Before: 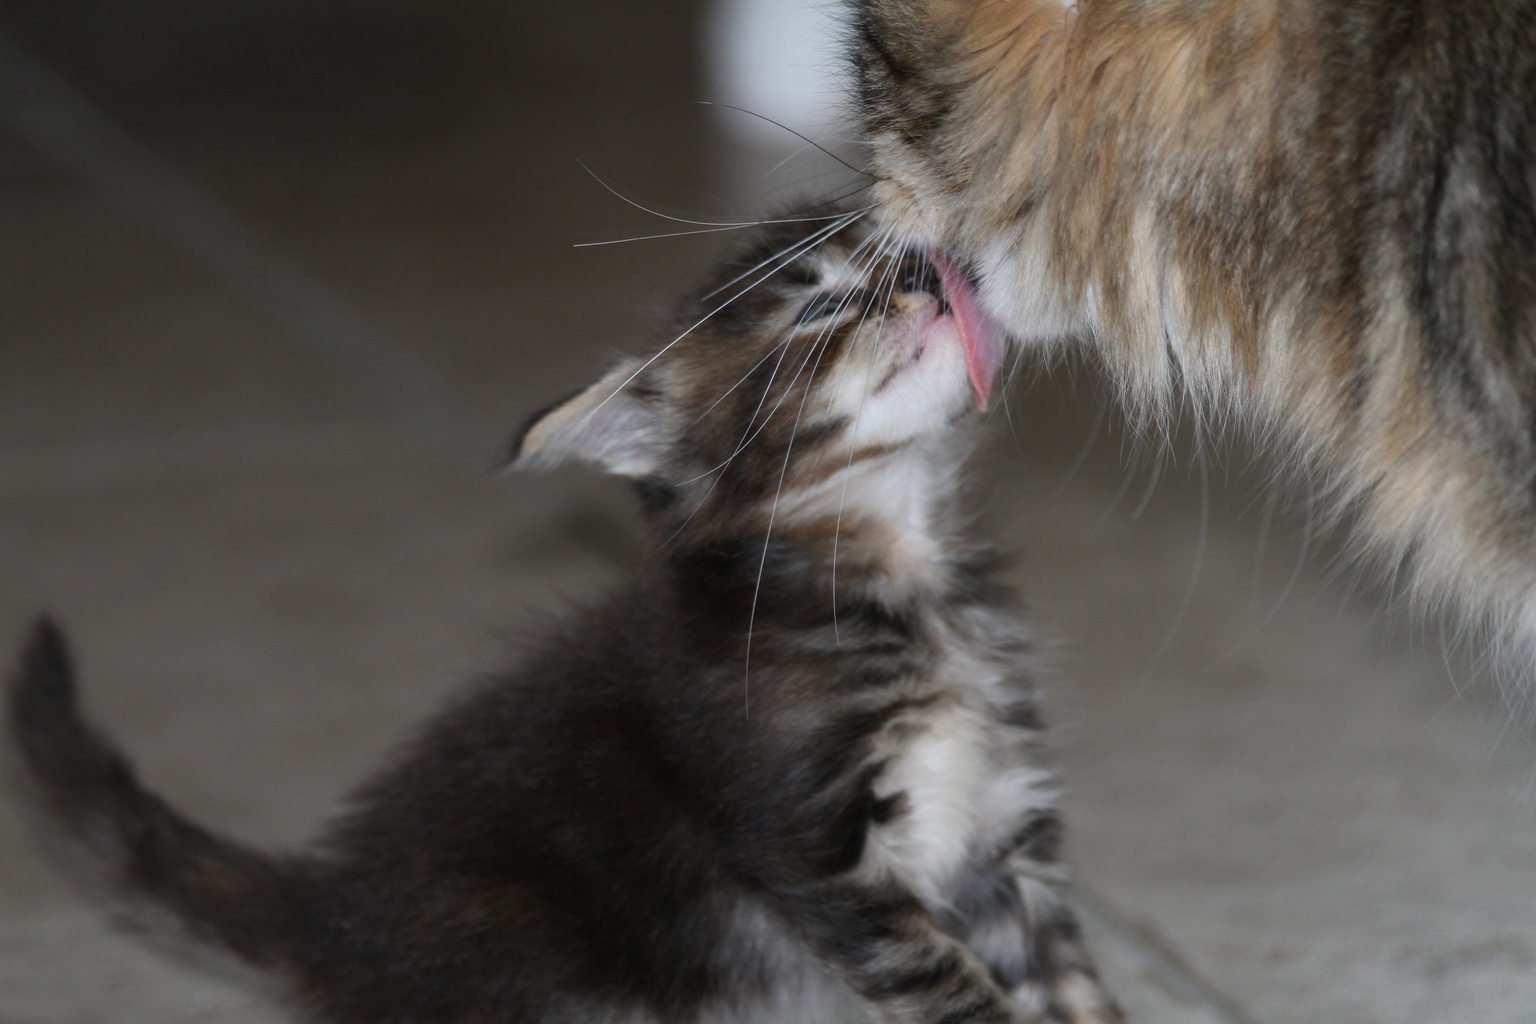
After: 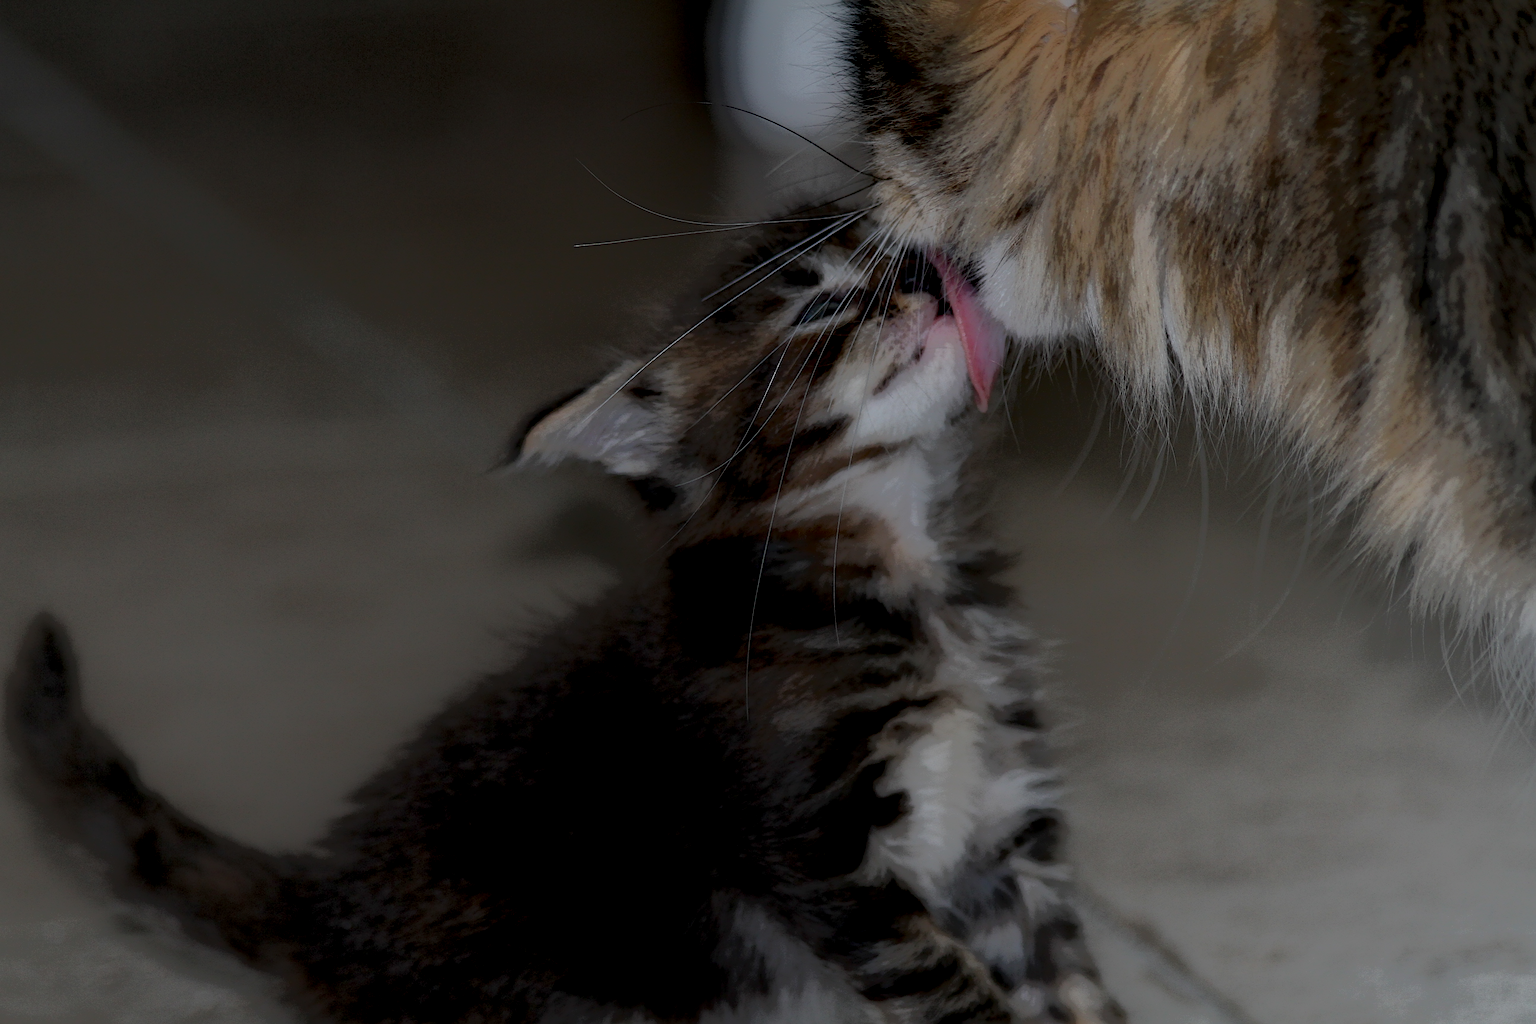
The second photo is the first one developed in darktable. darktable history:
exposure: exposure -0.064 EV, compensate highlight preservation false
sharpen: on, module defaults
local contrast: highlights 0%, shadows 198%, detail 164%, midtone range 0.001
